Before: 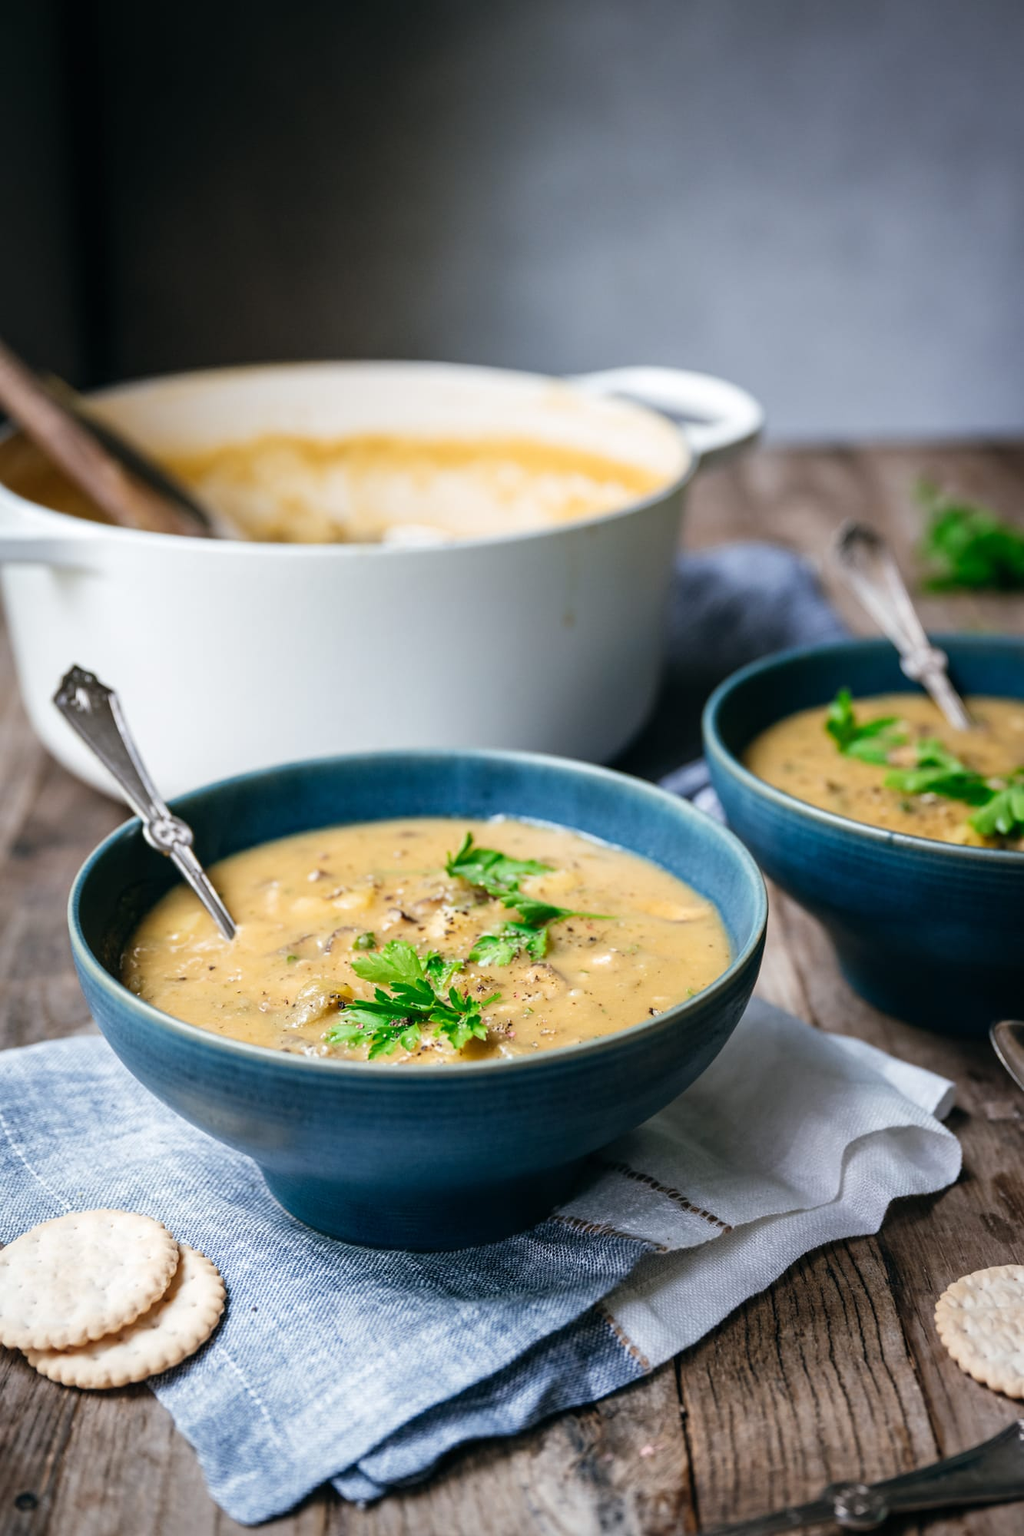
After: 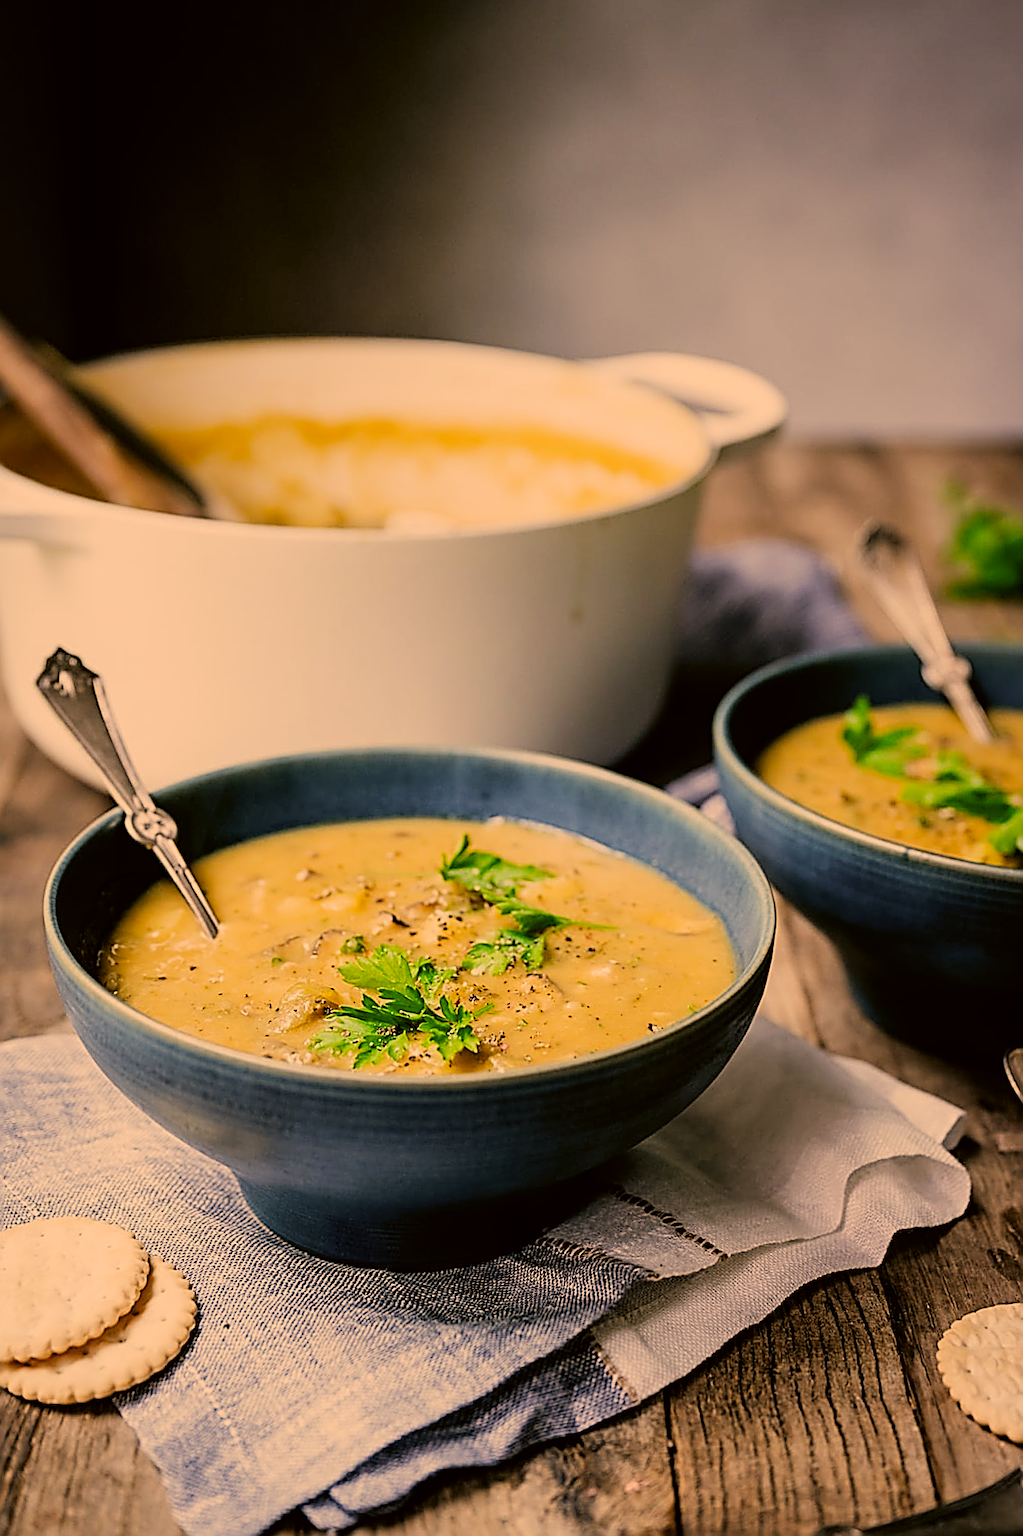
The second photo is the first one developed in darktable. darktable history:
crop and rotate: angle -1.74°
filmic rgb: black relative exposure -7.65 EV, white relative exposure 4.56 EV, hardness 3.61, contrast 1.059
color correction: highlights a* 18.24, highlights b* 35.23, shadows a* 1.05, shadows b* 6.1, saturation 1.02
sharpen: amount 1.986
